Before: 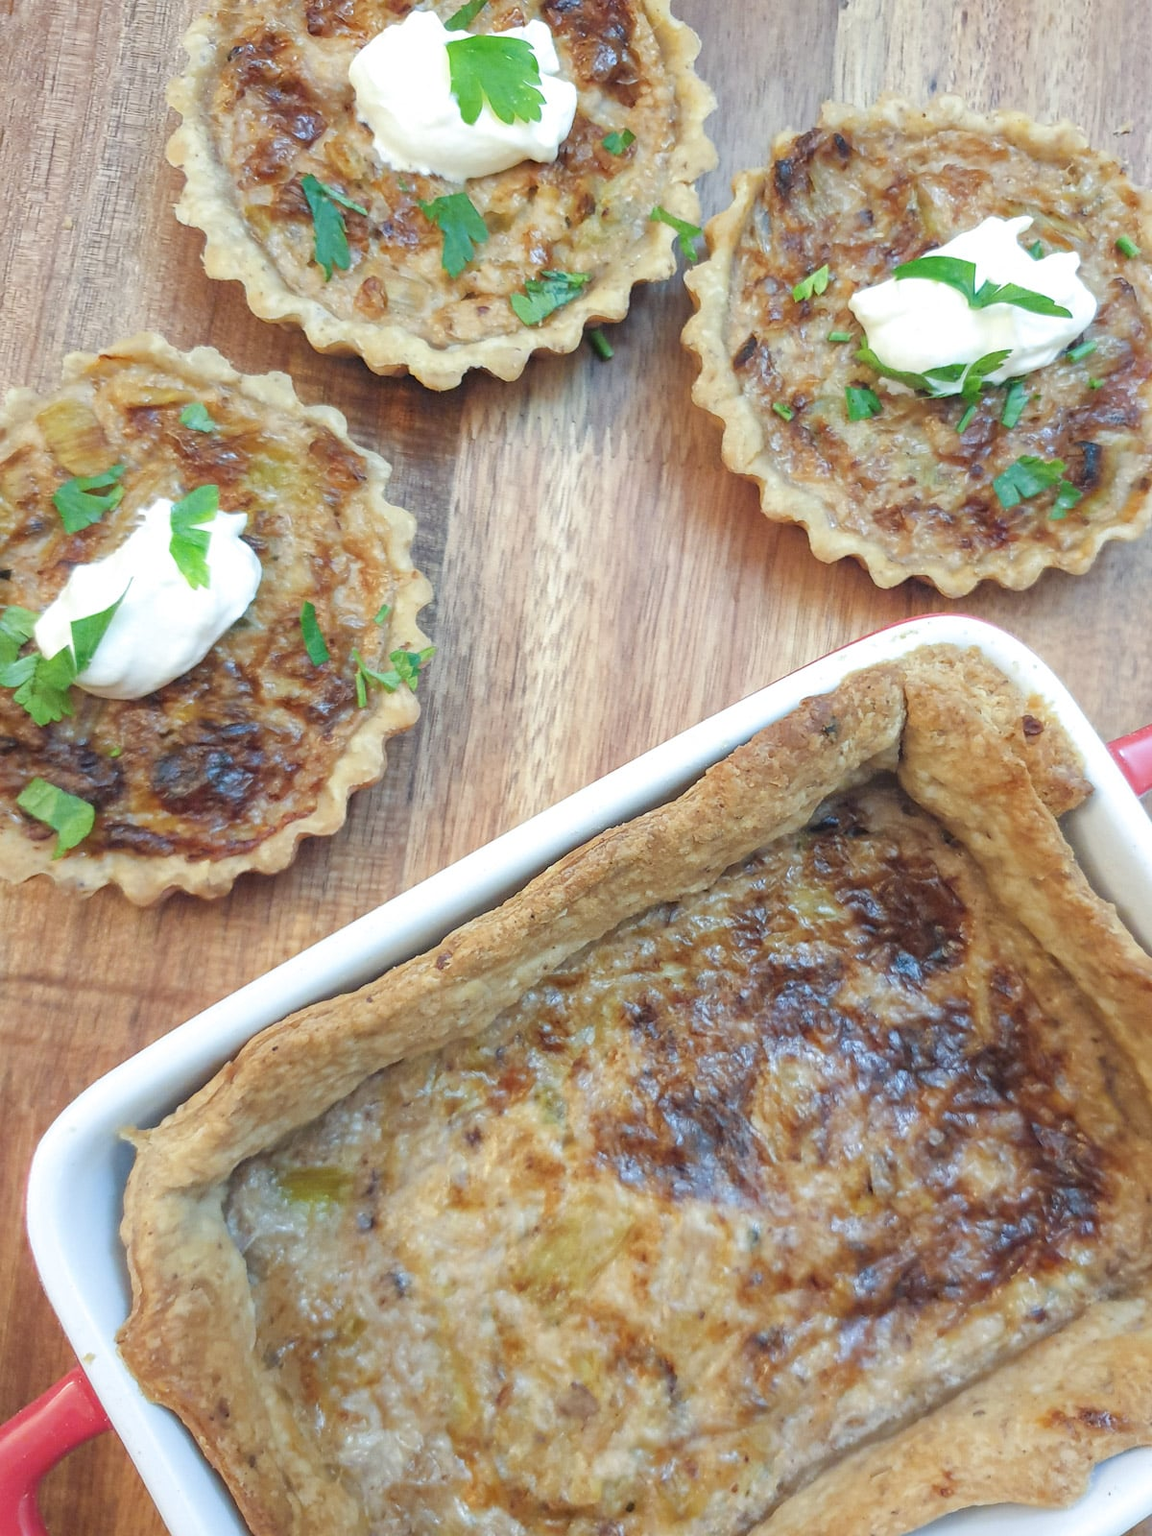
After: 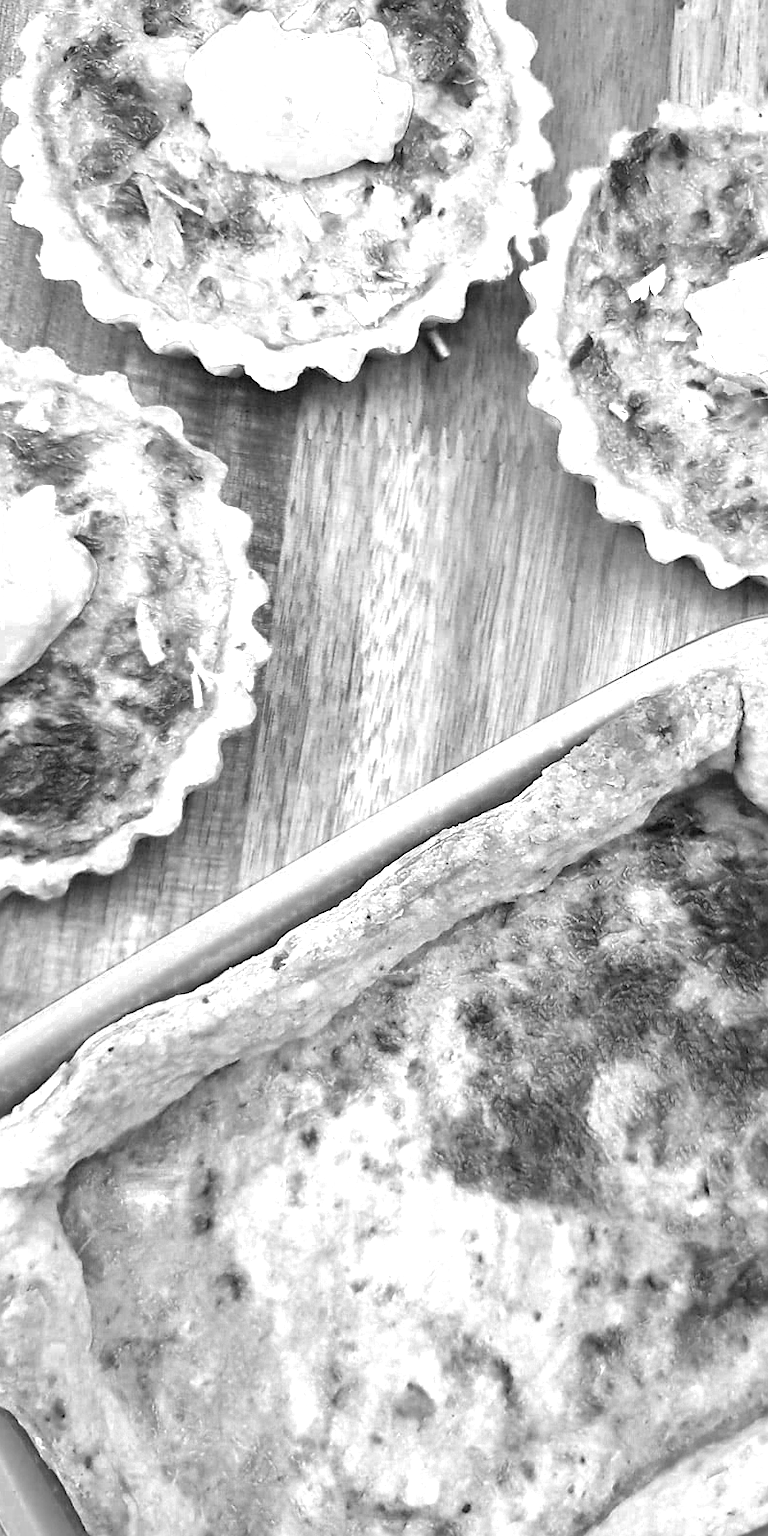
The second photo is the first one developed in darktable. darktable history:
exposure: black level correction 0.004, exposure 0.015 EV, compensate exposure bias true, compensate highlight preservation false
sharpen: on, module defaults
color balance rgb: perceptual saturation grading › global saturation 20%, perceptual saturation grading › highlights -25.272%, perceptual saturation grading › shadows 50.133%, global vibrance 34.421%
crop and rotate: left 14.293%, right 19.015%
color zones: curves: ch0 [(0, 0.554) (0.146, 0.662) (0.293, 0.86) (0.503, 0.774) (0.637, 0.106) (0.74, 0.072) (0.866, 0.488) (0.998, 0.569)]; ch1 [(0, 0) (0.143, 0) (0.286, 0) (0.429, 0) (0.571, 0) (0.714, 0) (0.857, 0)]
shadows and highlights: soften with gaussian
